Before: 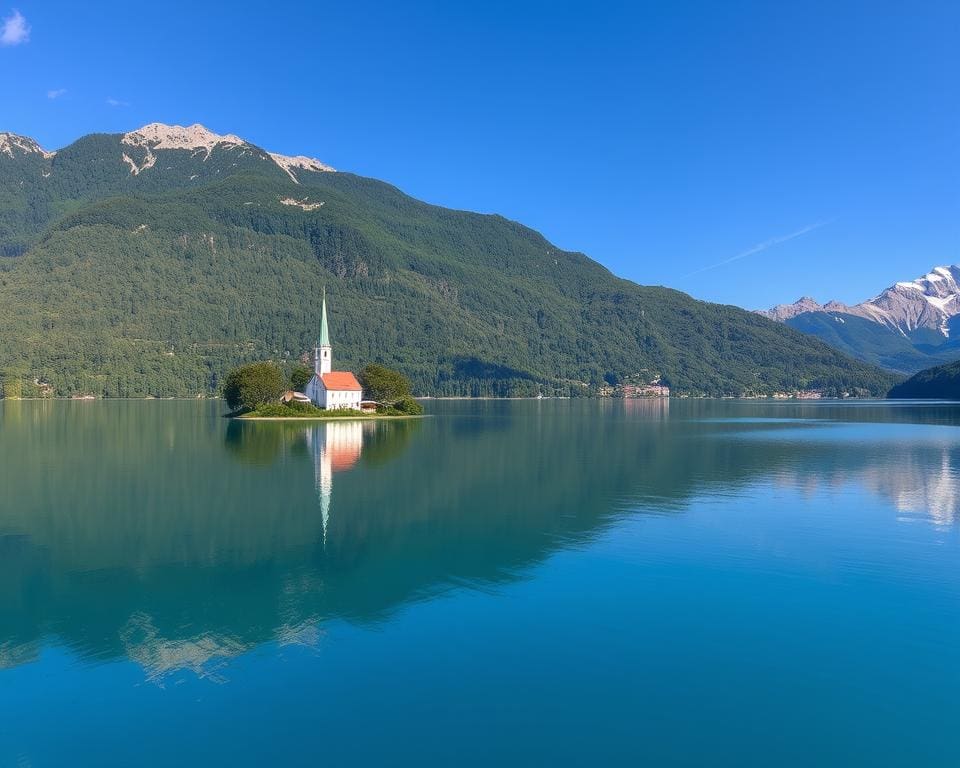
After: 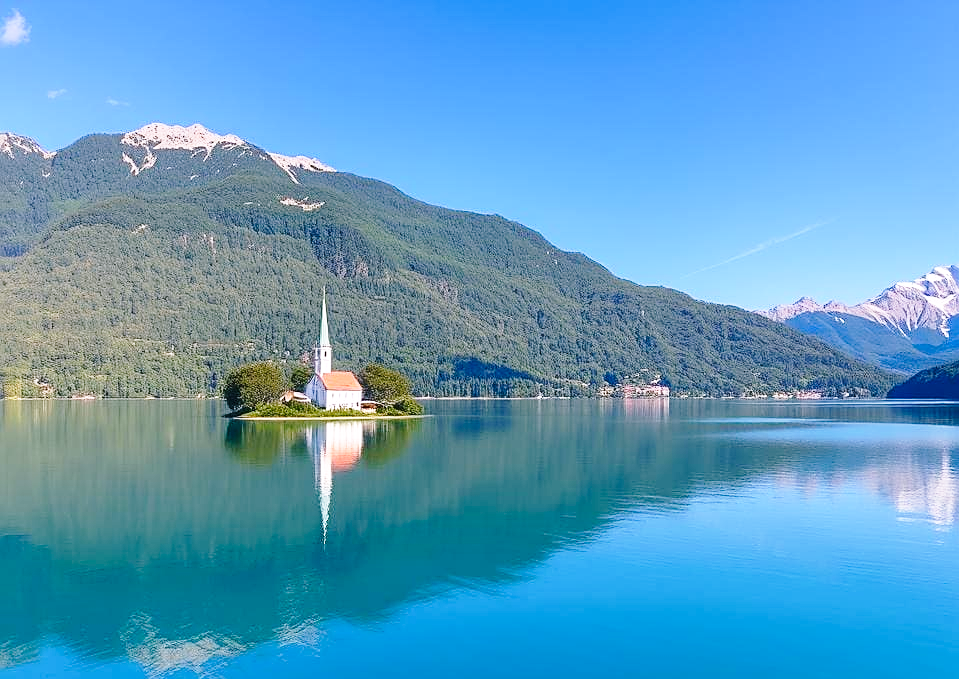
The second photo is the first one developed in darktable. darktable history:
sharpen: on, module defaults
base curve: curves: ch0 [(0, 0) (0.028, 0.03) (0.121, 0.232) (0.46, 0.748) (0.859, 0.968) (1, 1)], preserve colors none
crop and rotate: top 0%, bottom 11.49%
white balance: red 1.05, blue 1.072
